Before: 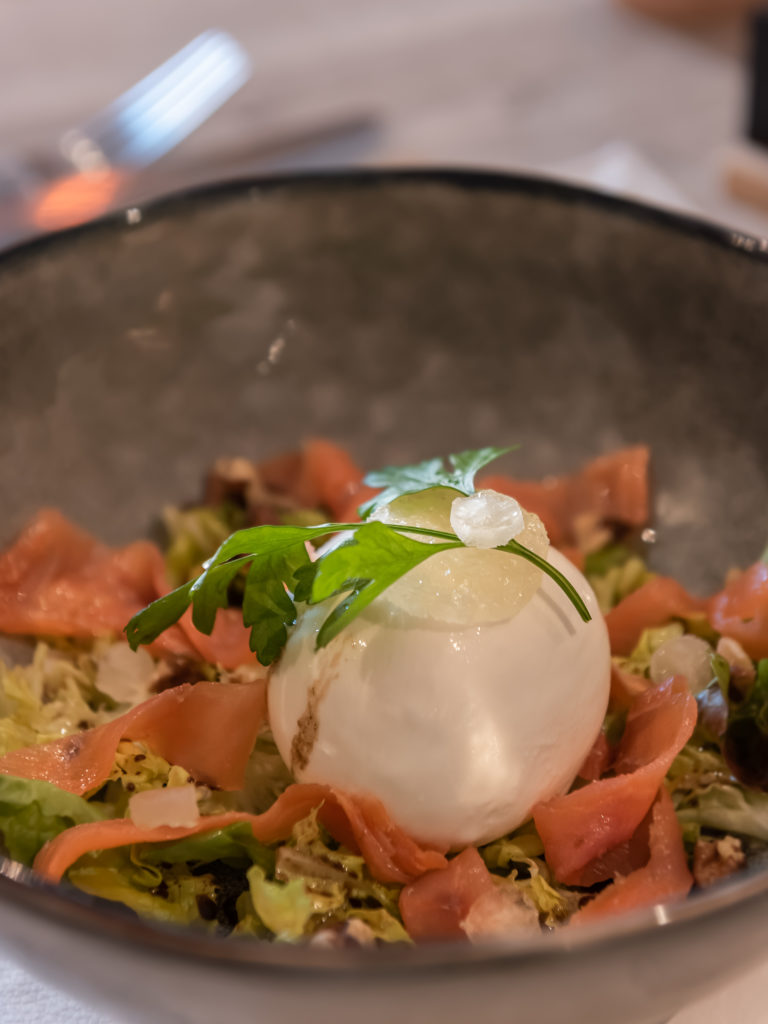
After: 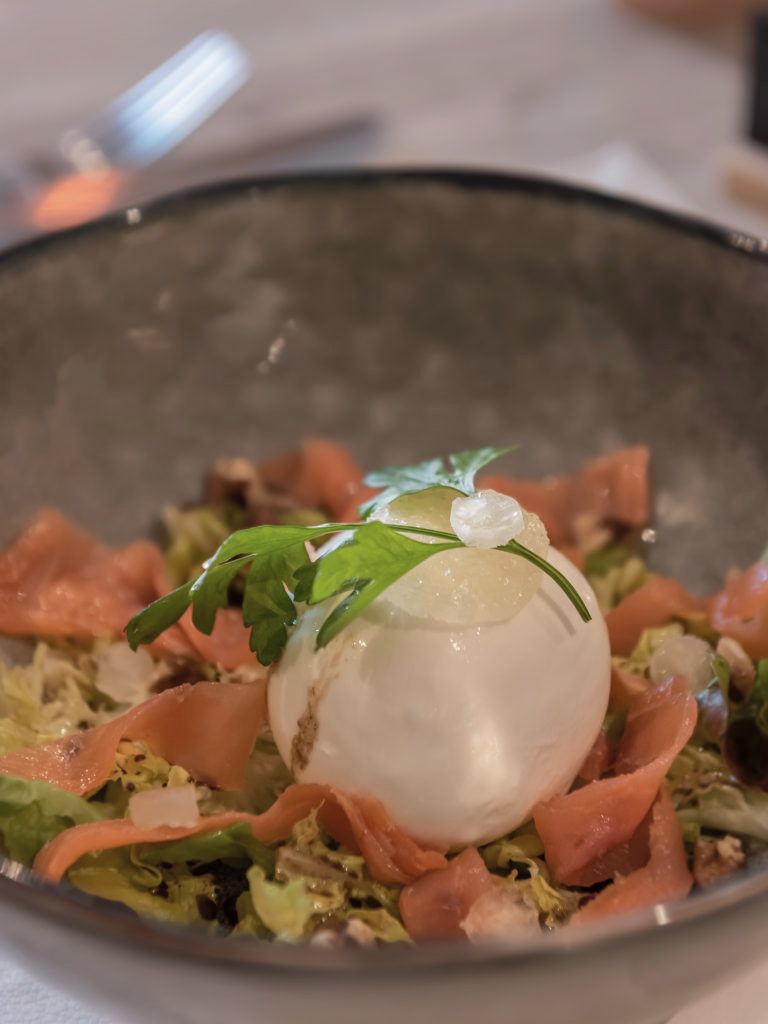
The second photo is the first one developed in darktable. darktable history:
color correction: highlights b* 0.043, saturation 0.828
shadows and highlights: on, module defaults
